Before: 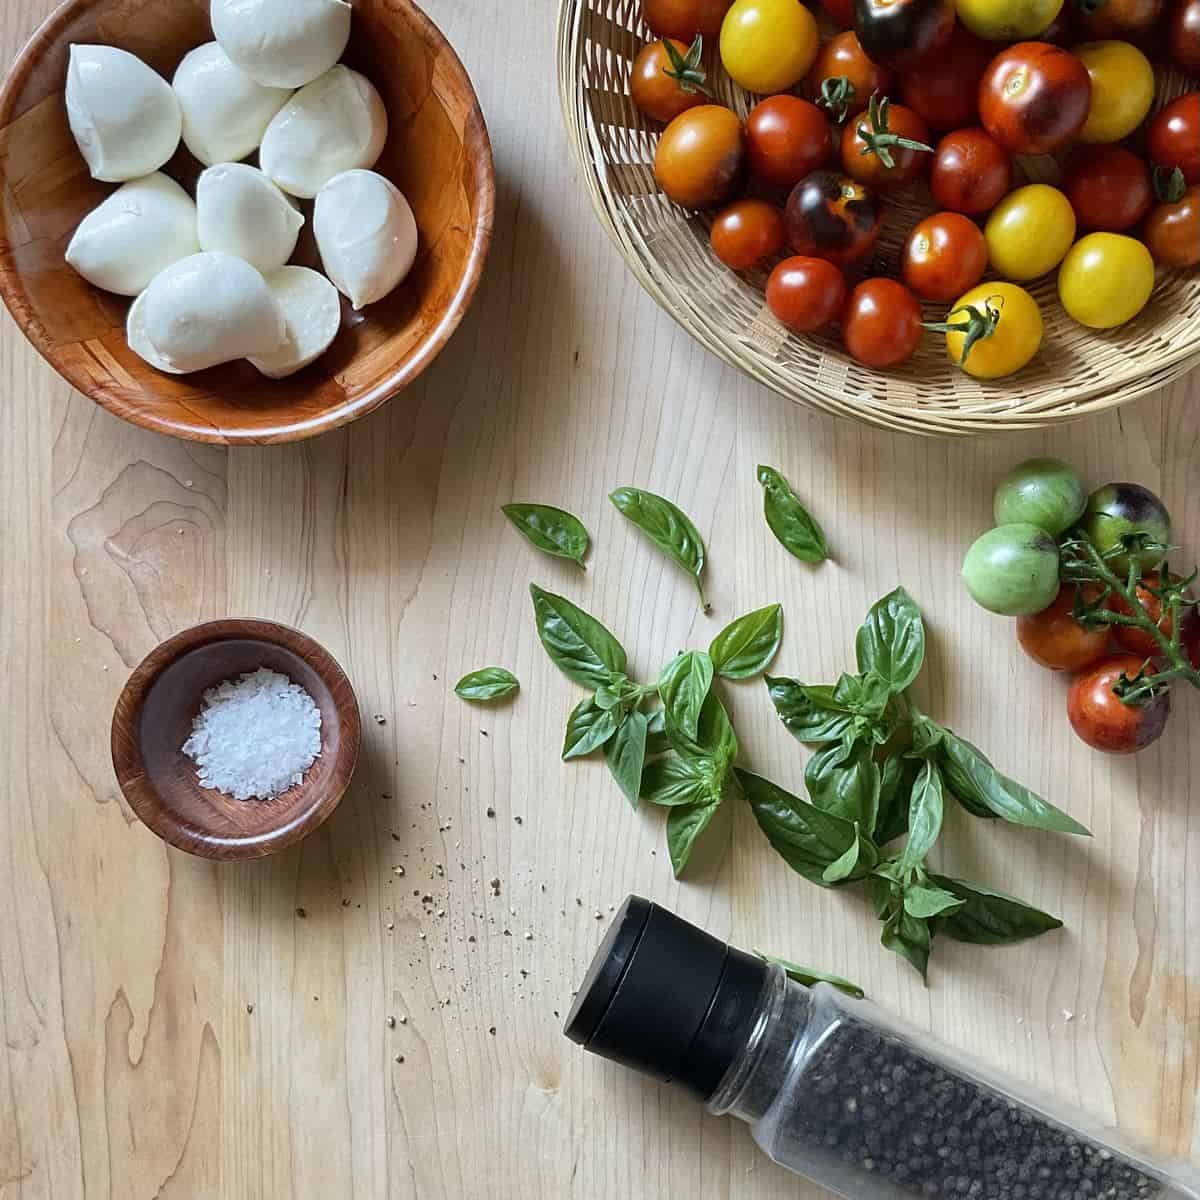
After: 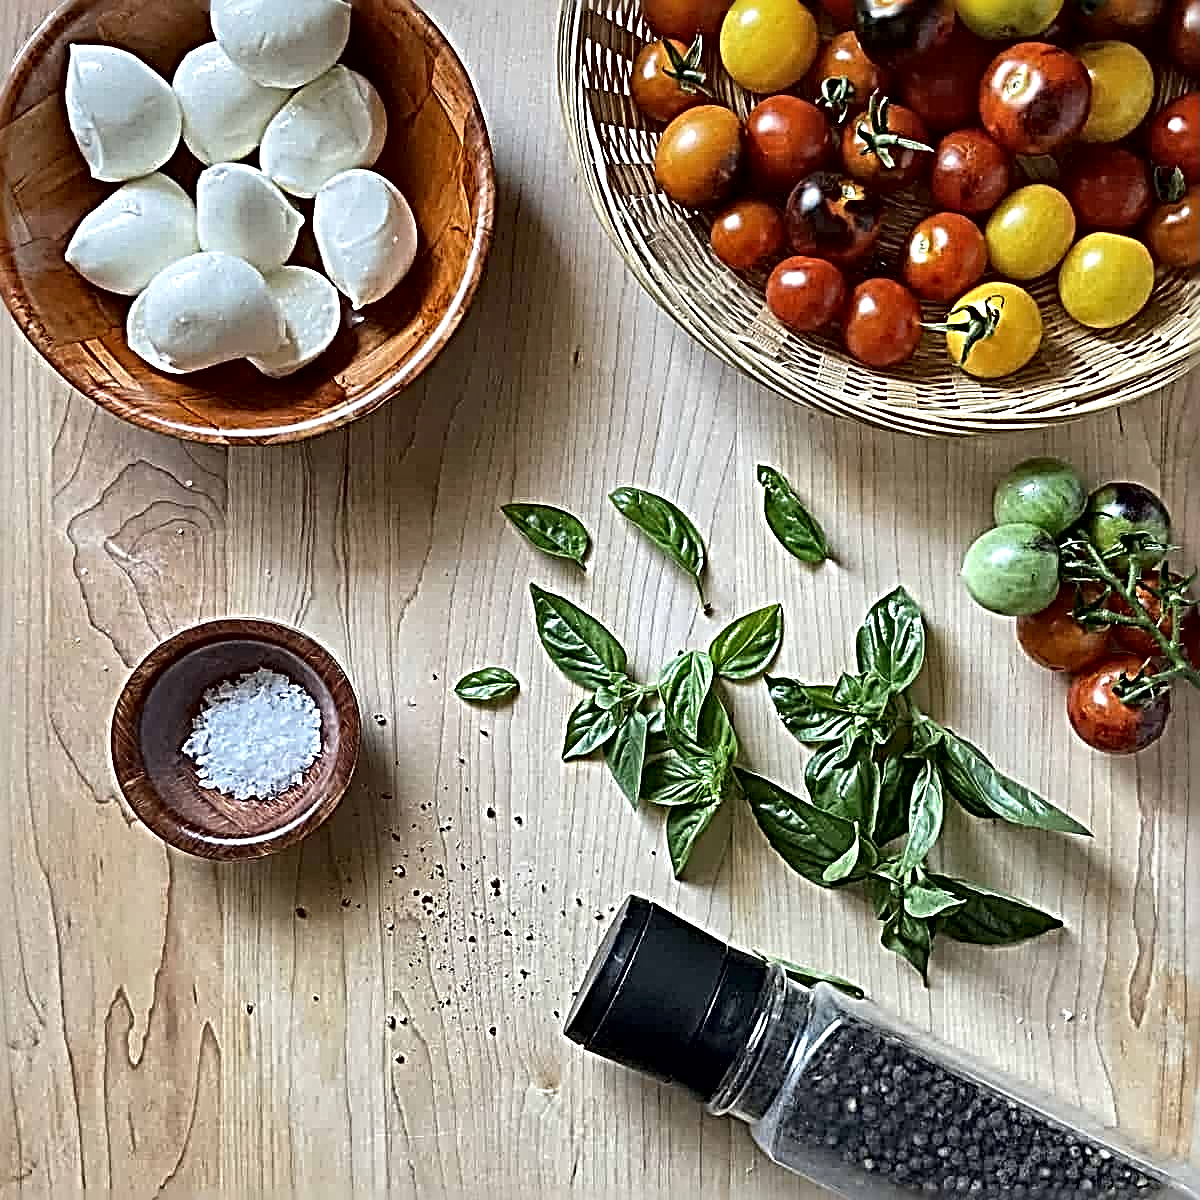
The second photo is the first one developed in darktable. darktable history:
local contrast: mode bilateral grid, contrast 24, coarseness 60, detail 151%, midtone range 0.2
sharpen: radius 4.002, amount 1.984
